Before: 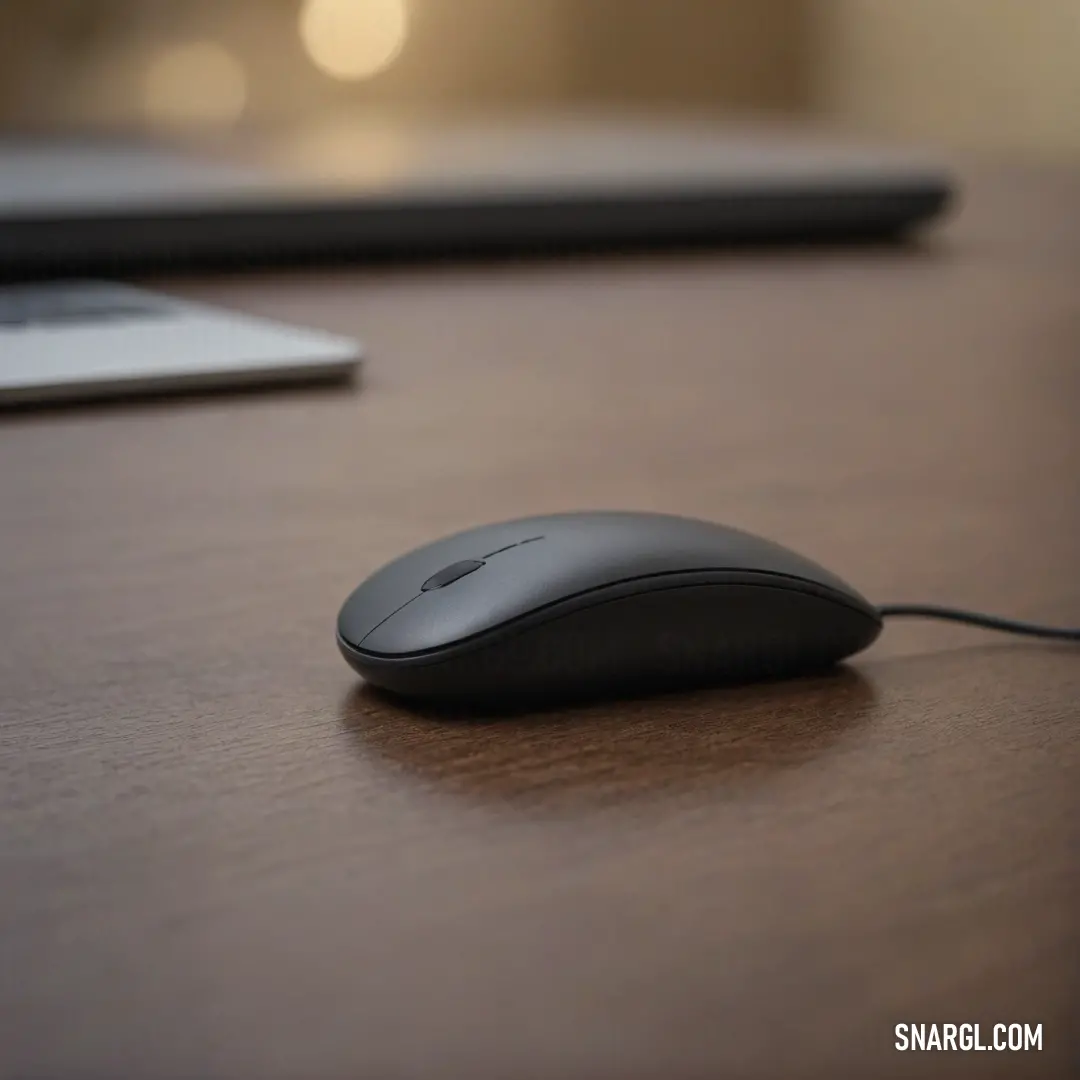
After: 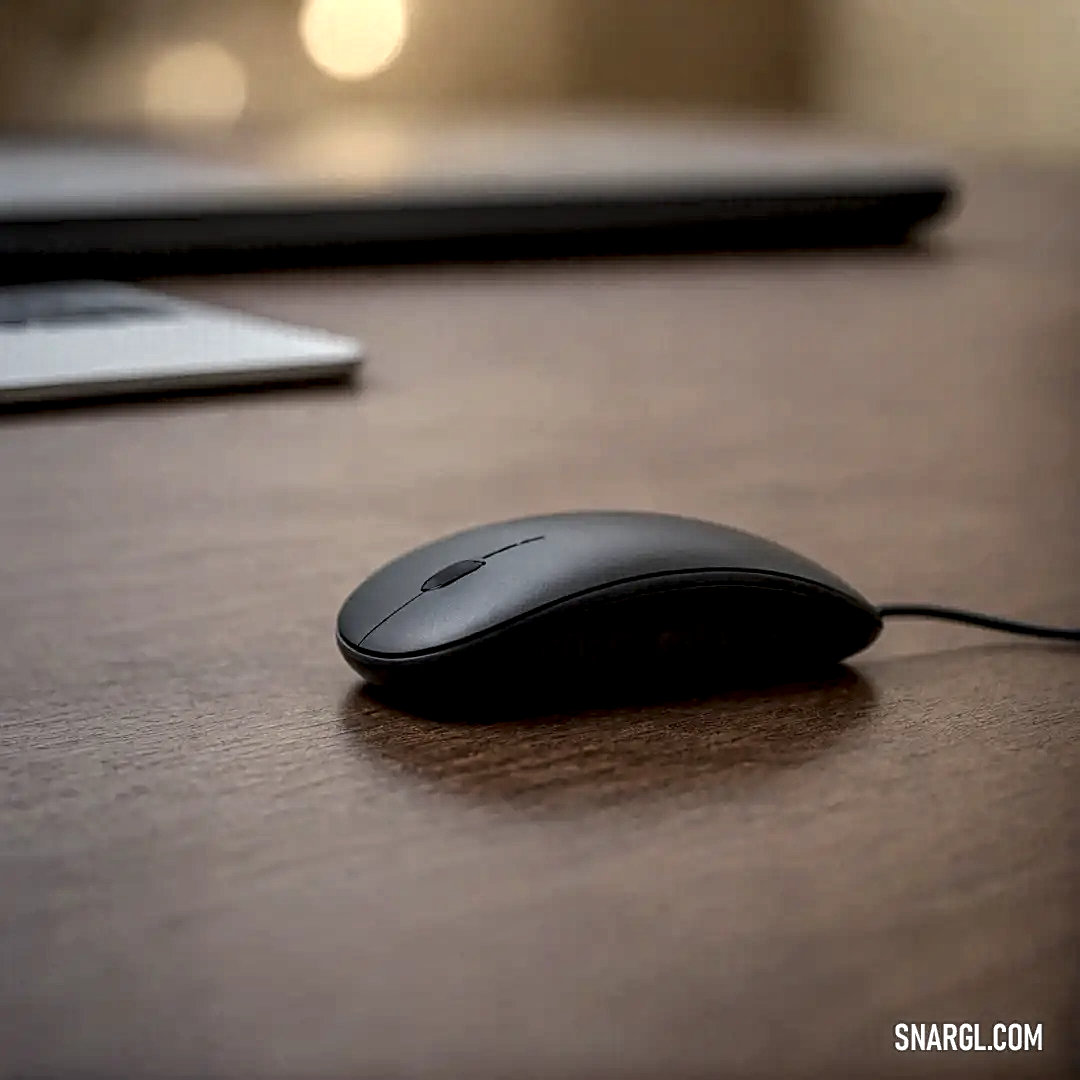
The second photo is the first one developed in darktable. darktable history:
sharpen: on, module defaults
local contrast: highlights 5%, shadows 5%, detail 182%
